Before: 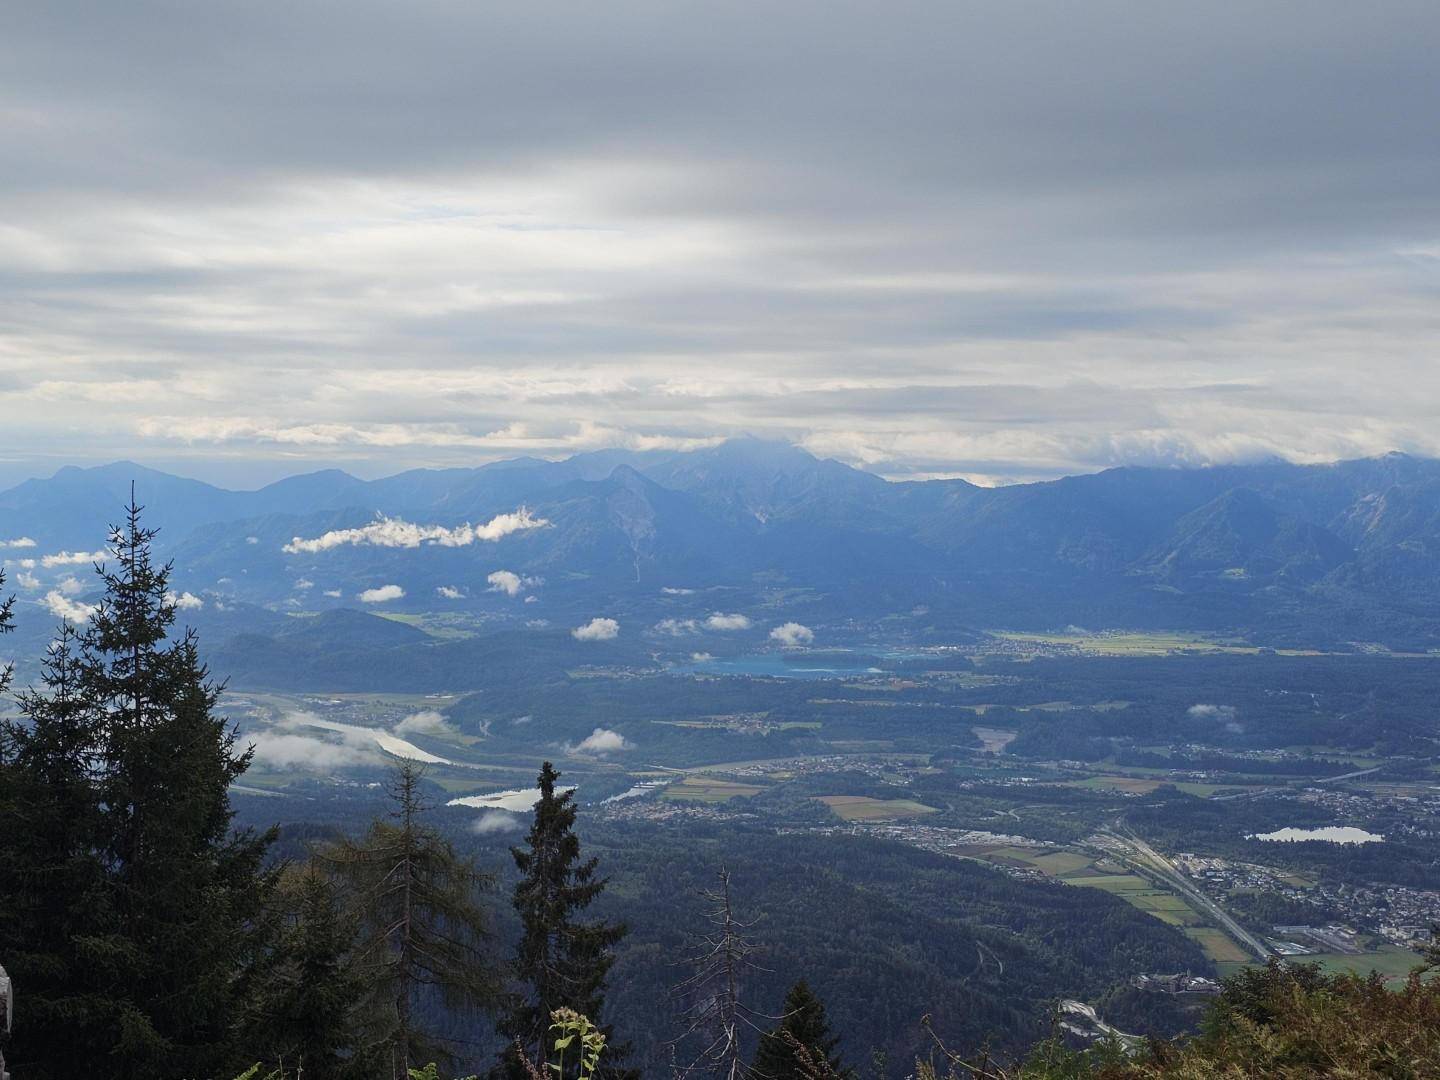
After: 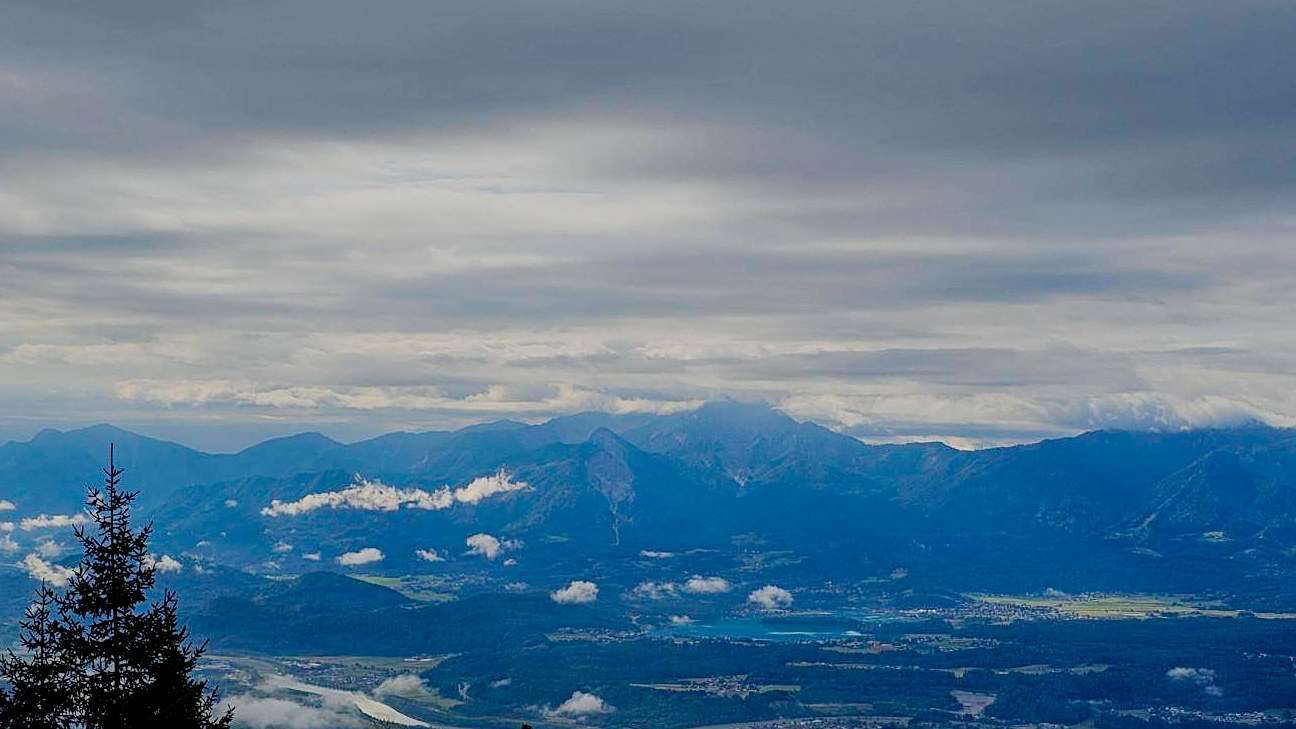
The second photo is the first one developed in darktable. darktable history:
color balance: input saturation 134.34%, contrast -10.04%, contrast fulcrum 19.67%, output saturation 133.51%
sharpen: on, module defaults
crop: left 1.509%, top 3.452%, right 7.696%, bottom 28.452%
local contrast: detail 160%
filmic rgb: middle gray luminance 29%, black relative exposure -10.3 EV, white relative exposure 5.5 EV, threshold 6 EV, target black luminance 0%, hardness 3.95, latitude 2.04%, contrast 1.132, highlights saturation mix 5%, shadows ↔ highlights balance 15.11%, preserve chrominance no, color science v3 (2019), use custom middle-gray values true, iterations of high-quality reconstruction 0, enable highlight reconstruction true
